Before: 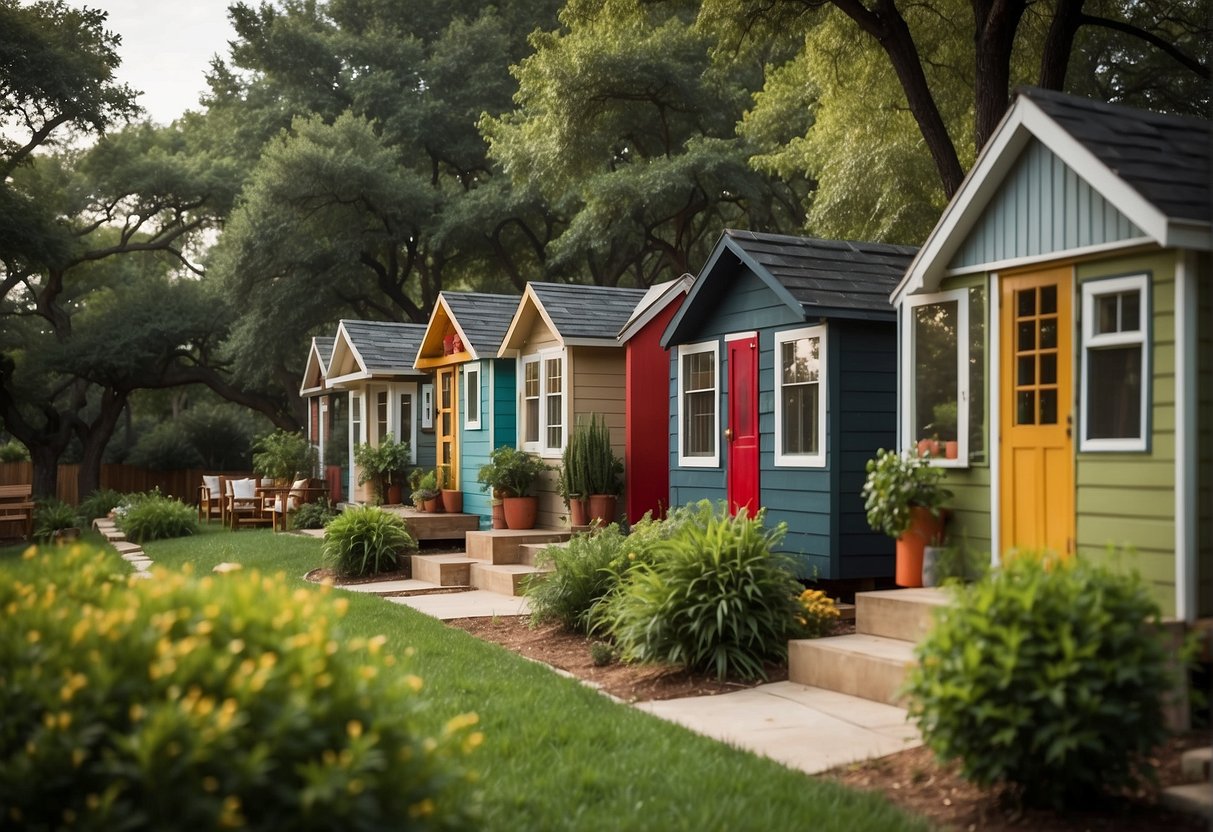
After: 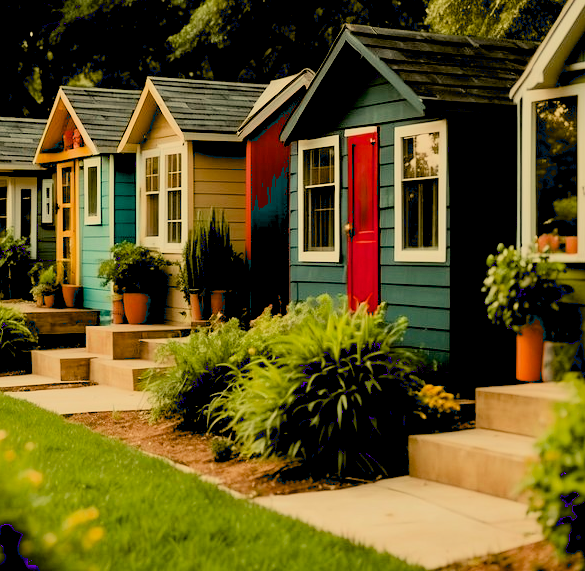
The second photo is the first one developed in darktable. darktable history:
exposure: black level correction 0.04, exposure 0.5 EV, compensate highlight preservation false
white balance: red 1.08, blue 0.791
filmic rgb: black relative exposure -7.15 EV, white relative exposure 5.36 EV, hardness 3.02, color science v6 (2022)
crop: left 31.379%, top 24.658%, right 20.326%, bottom 6.628%
